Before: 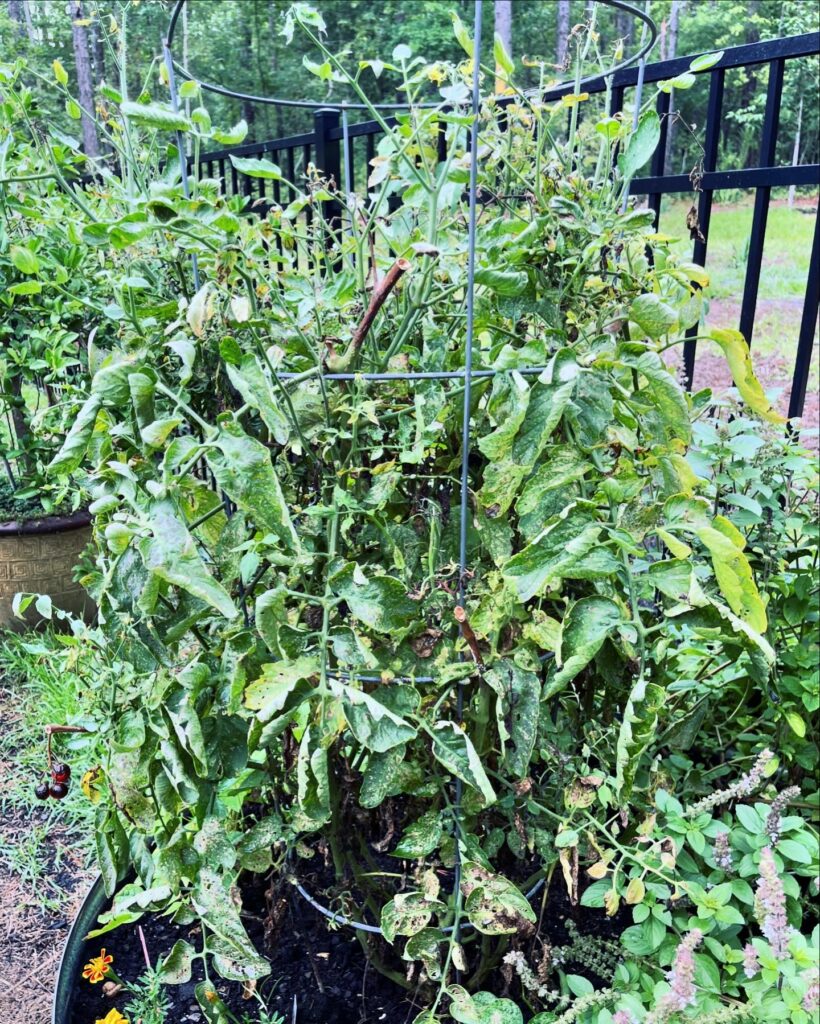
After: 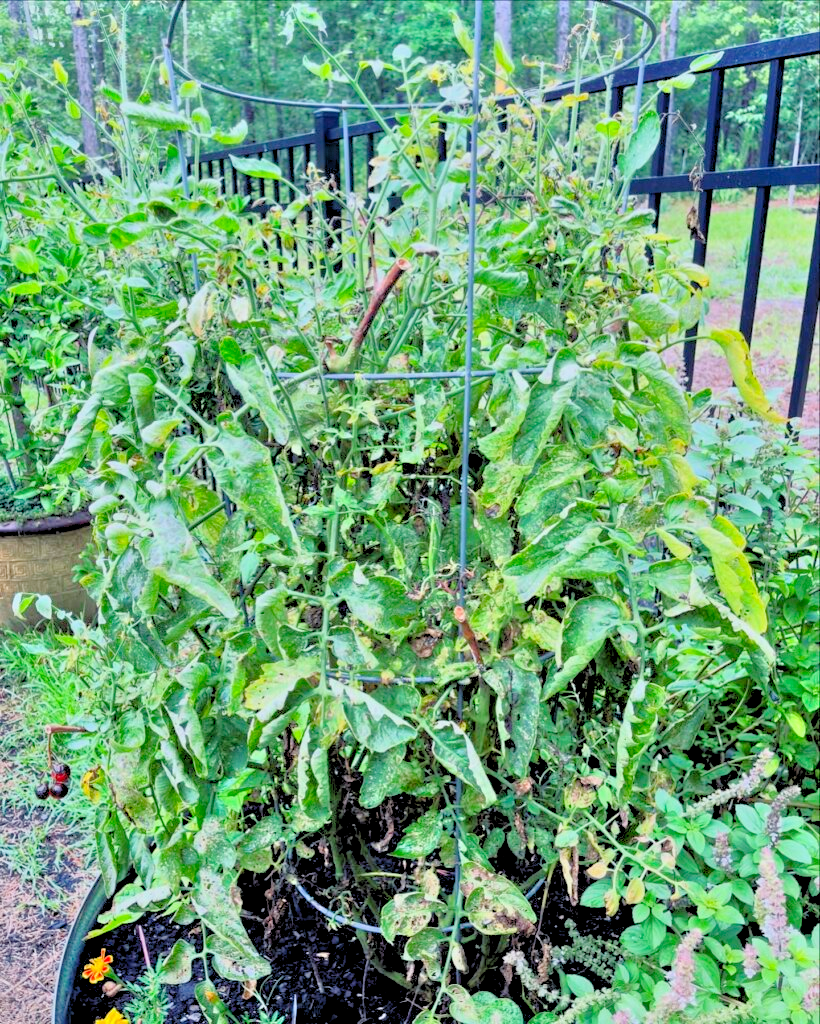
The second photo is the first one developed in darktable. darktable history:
tone equalizer: -7 EV 0.15 EV, -6 EV 0.6 EV, -5 EV 1.15 EV, -4 EV 1.33 EV, -3 EV 1.15 EV, -2 EV 0.6 EV, -1 EV 0.15 EV, mask exposure compensation -0.5 EV
rgb levels: preserve colors sum RGB, levels [[0.038, 0.433, 0.934], [0, 0.5, 1], [0, 0.5, 1]]
